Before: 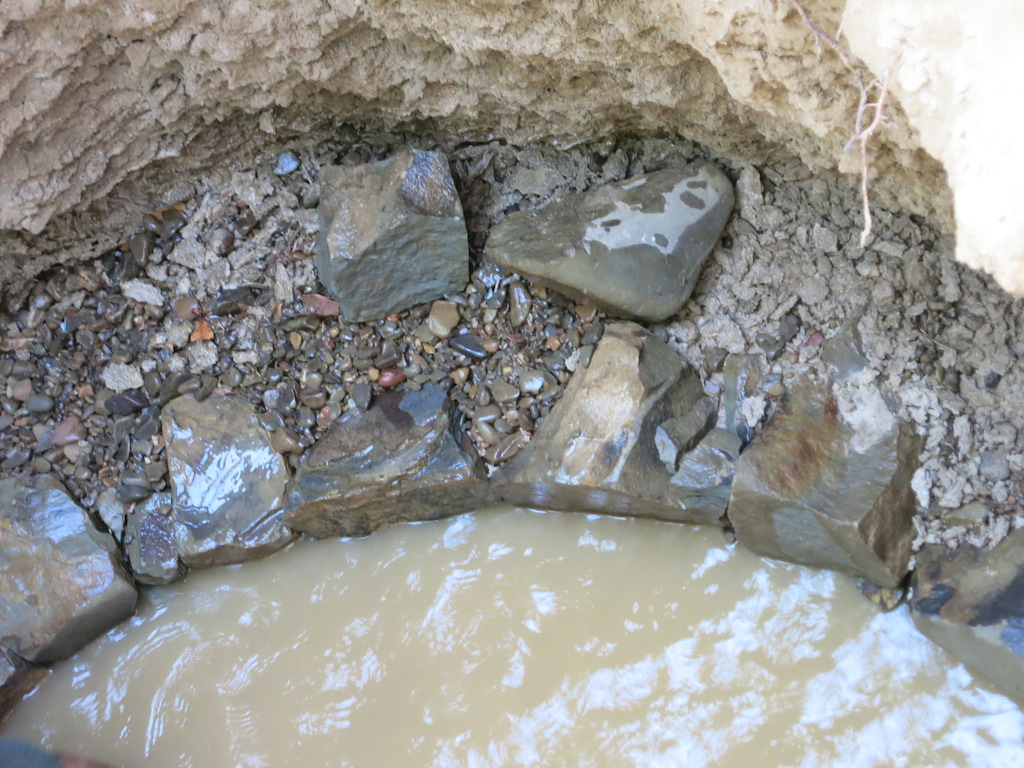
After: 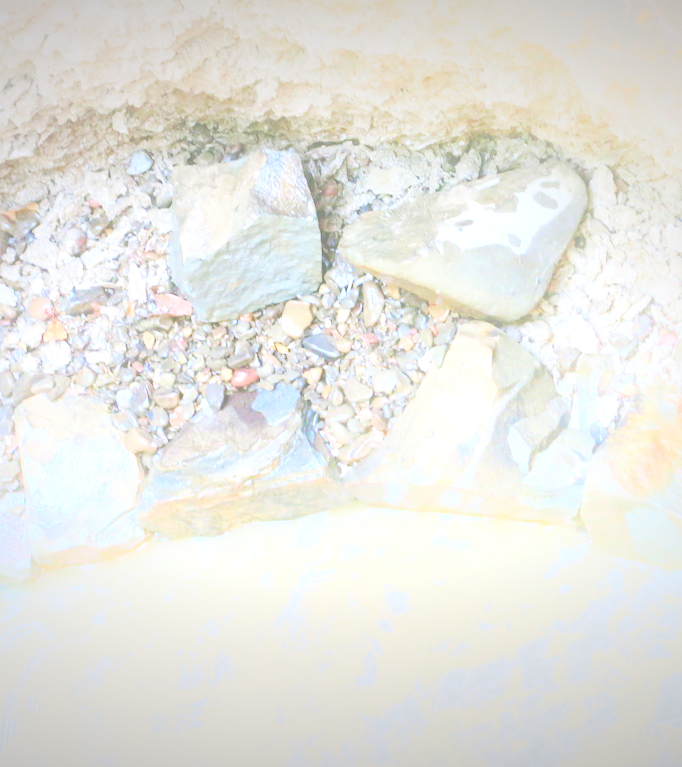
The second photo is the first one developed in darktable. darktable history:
bloom: size 16%, threshold 98%, strength 20%
exposure: black level correction 0, exposure 1.45 EV, compensate exposure bias true, compensate highlight preservation false
crop and rotate: left 14.385%, right 18.948%
base curve: curves: ch0 [(0, 0) (0.032, 0.025) (0.121, 0.166) (0.206, 0.329) (0.605, 0.79) (1, 1)], preserve colors none
vignetting: fall-off radius 100%, width/height ratio 1.337
